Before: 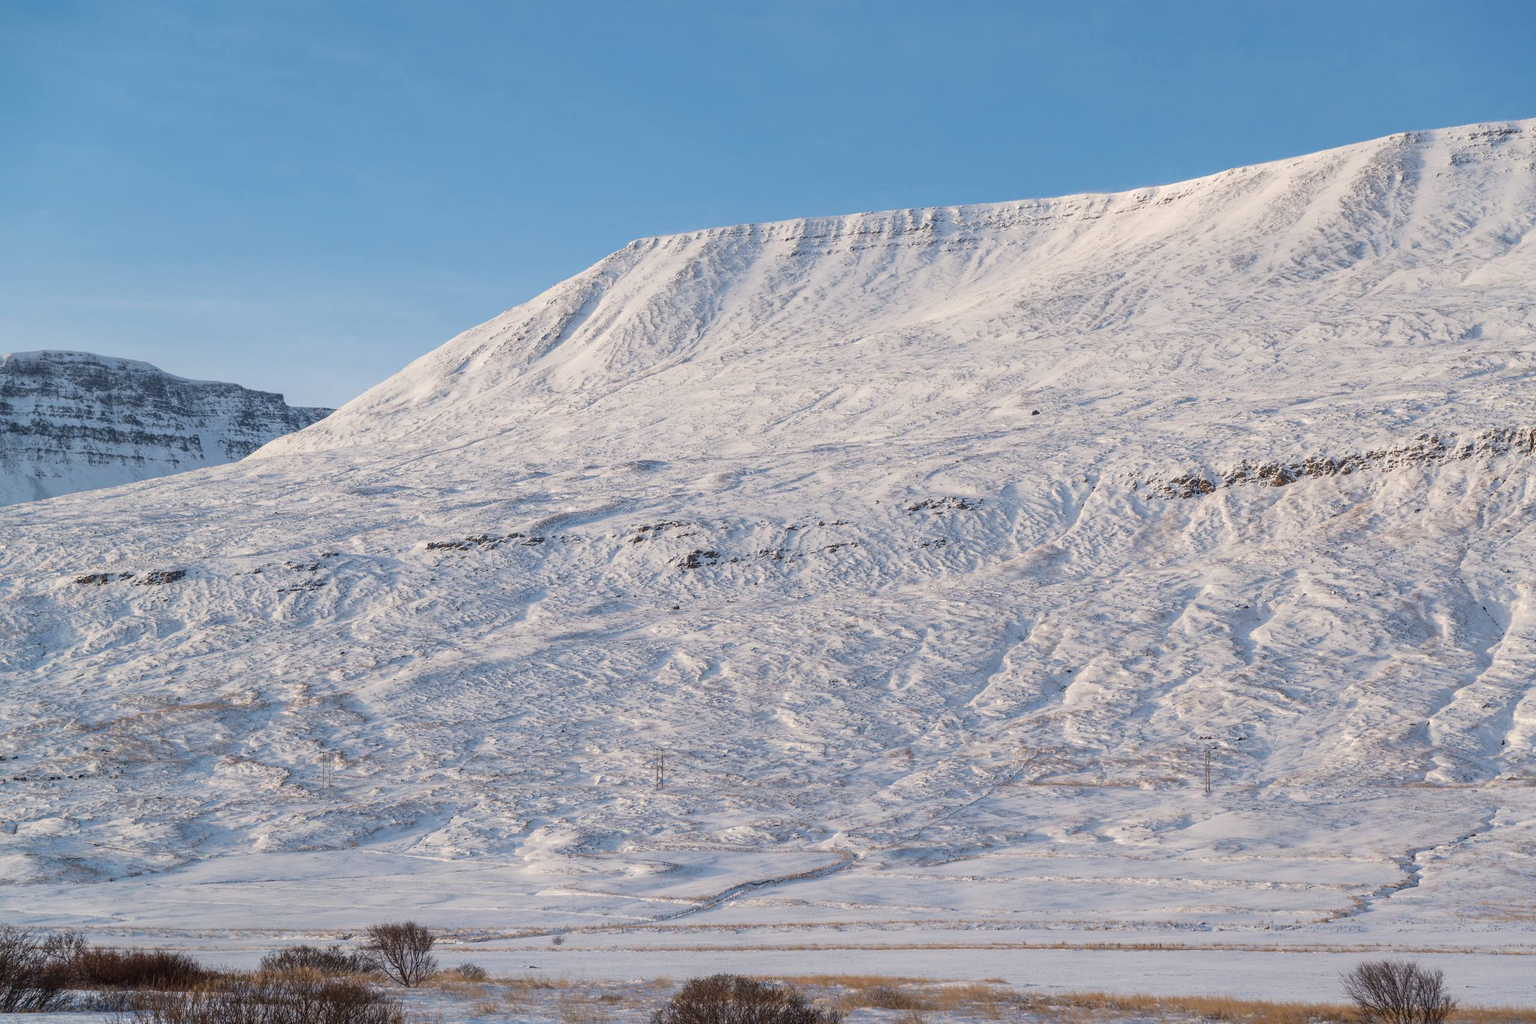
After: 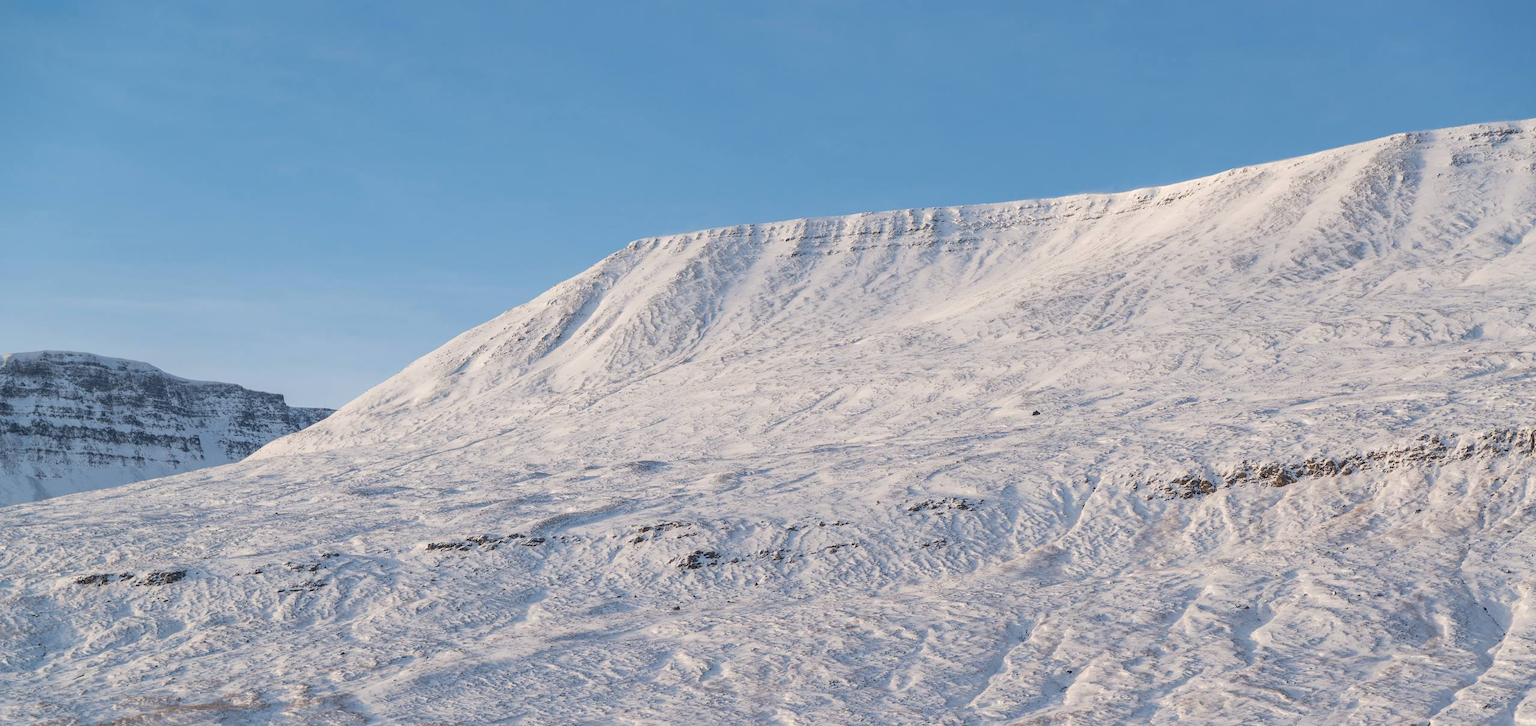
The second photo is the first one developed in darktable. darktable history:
crop: right 0%, bottom 29.013%
